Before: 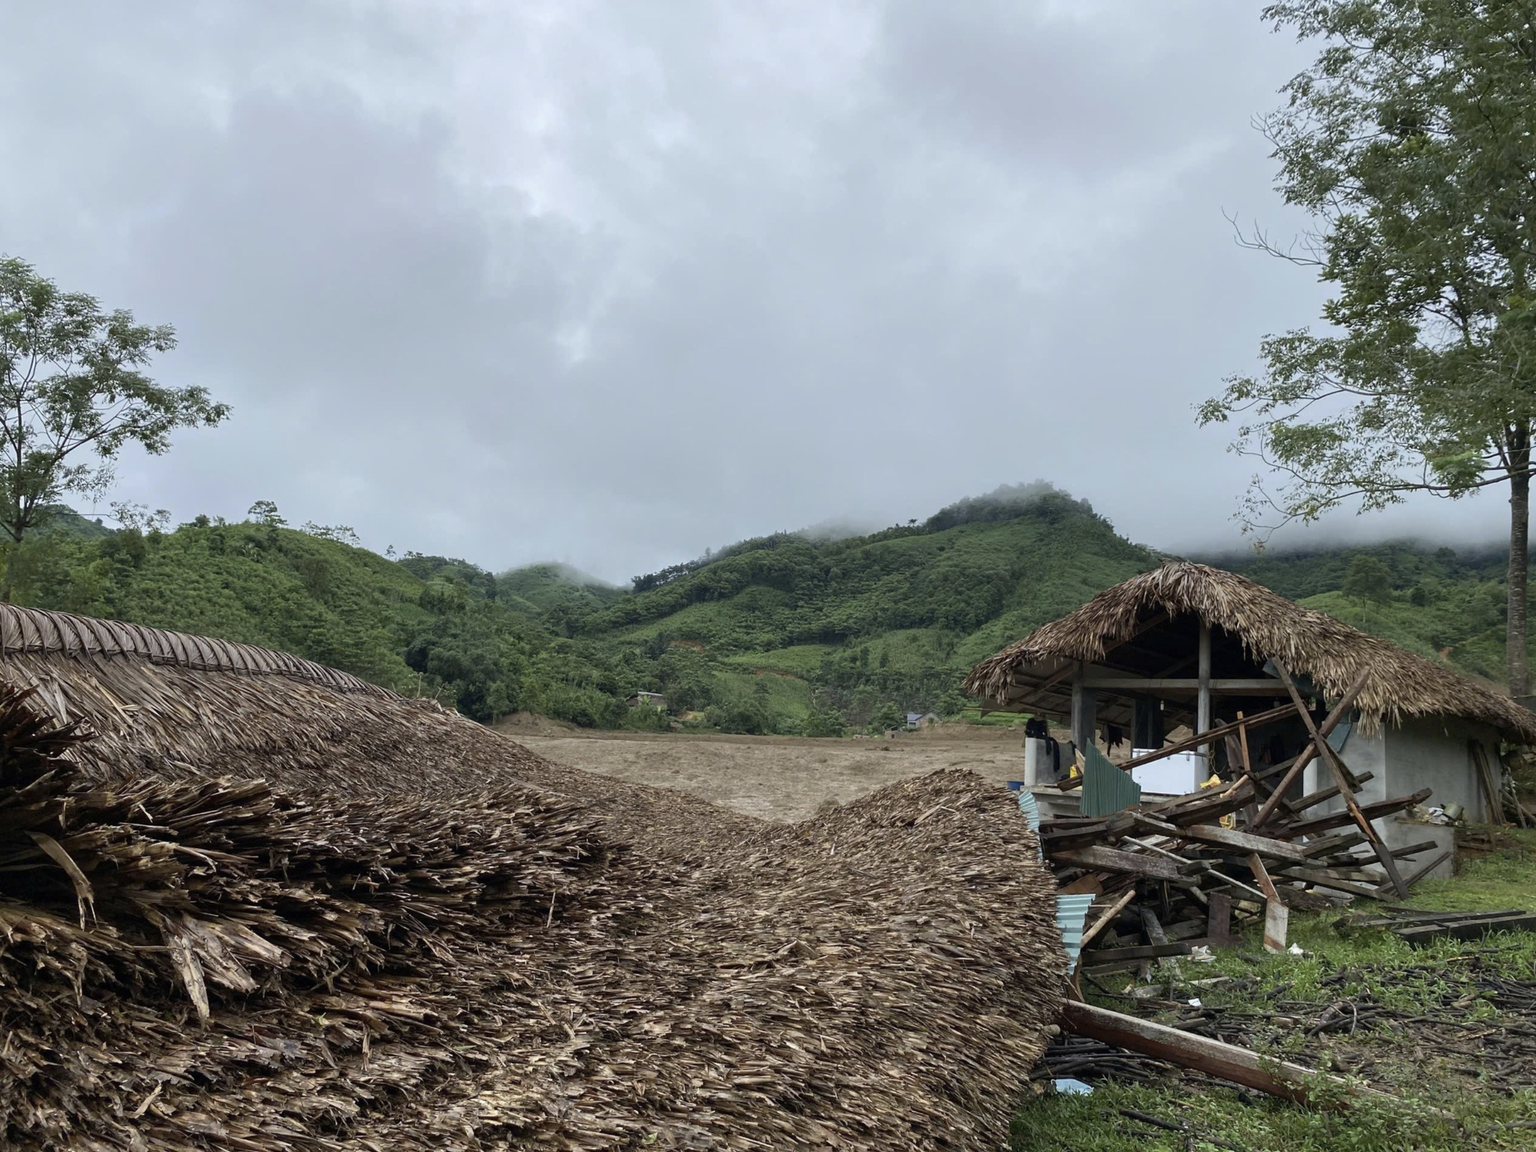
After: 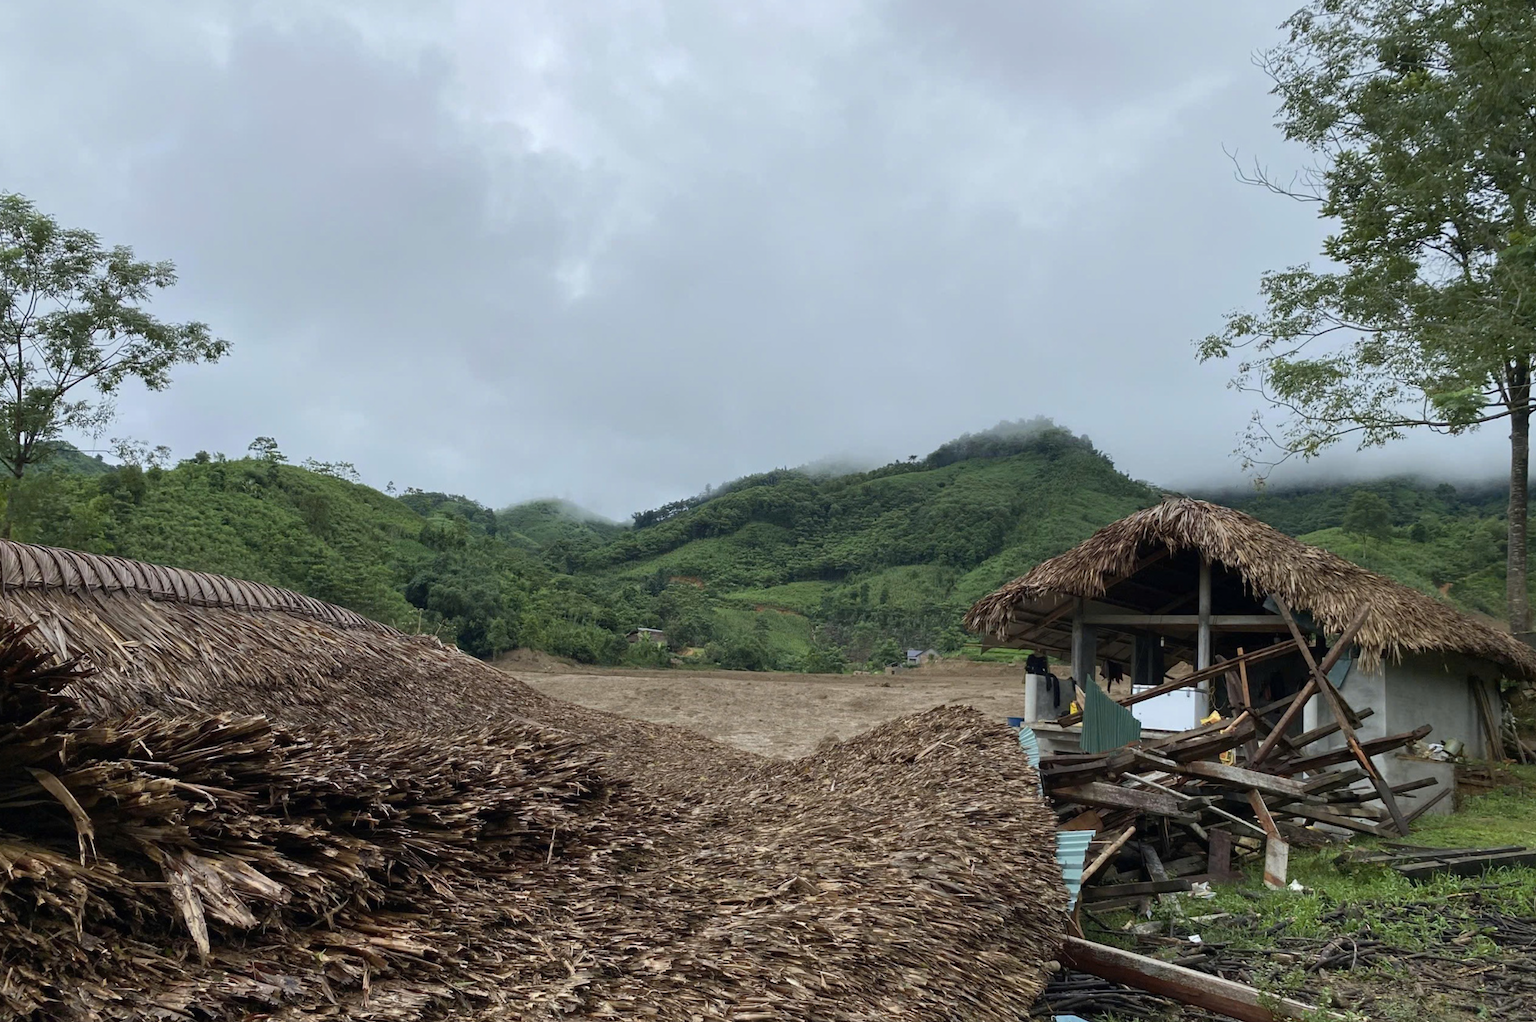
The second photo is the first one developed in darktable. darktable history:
crop and rotate: top 5.573%, bottom 5.713%
